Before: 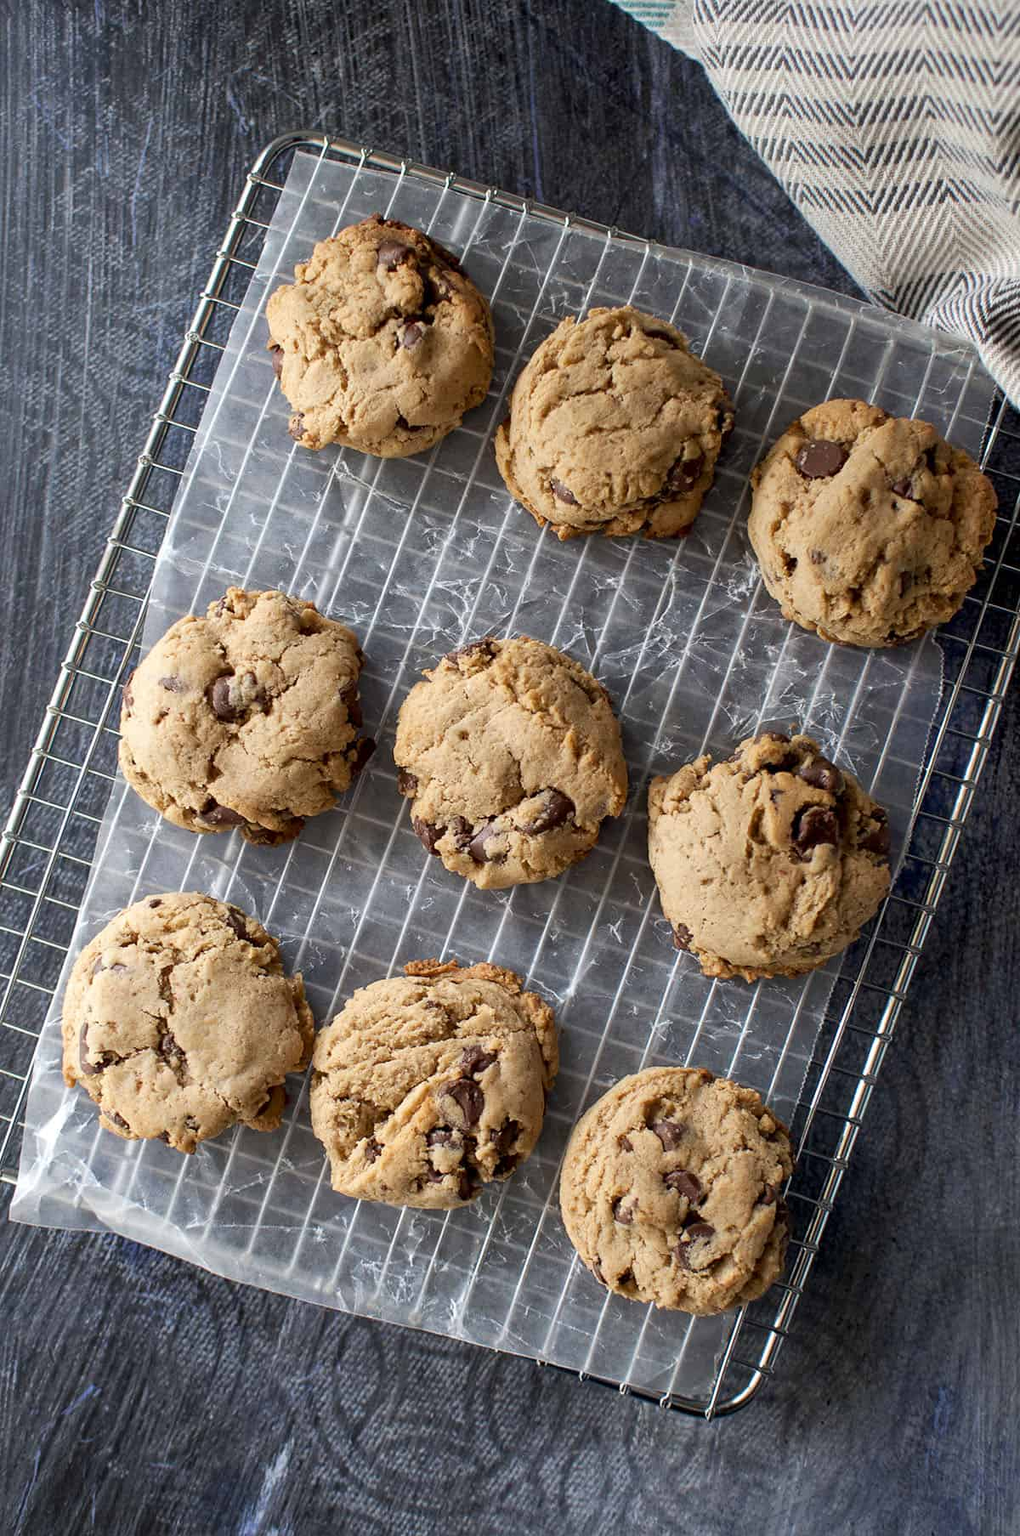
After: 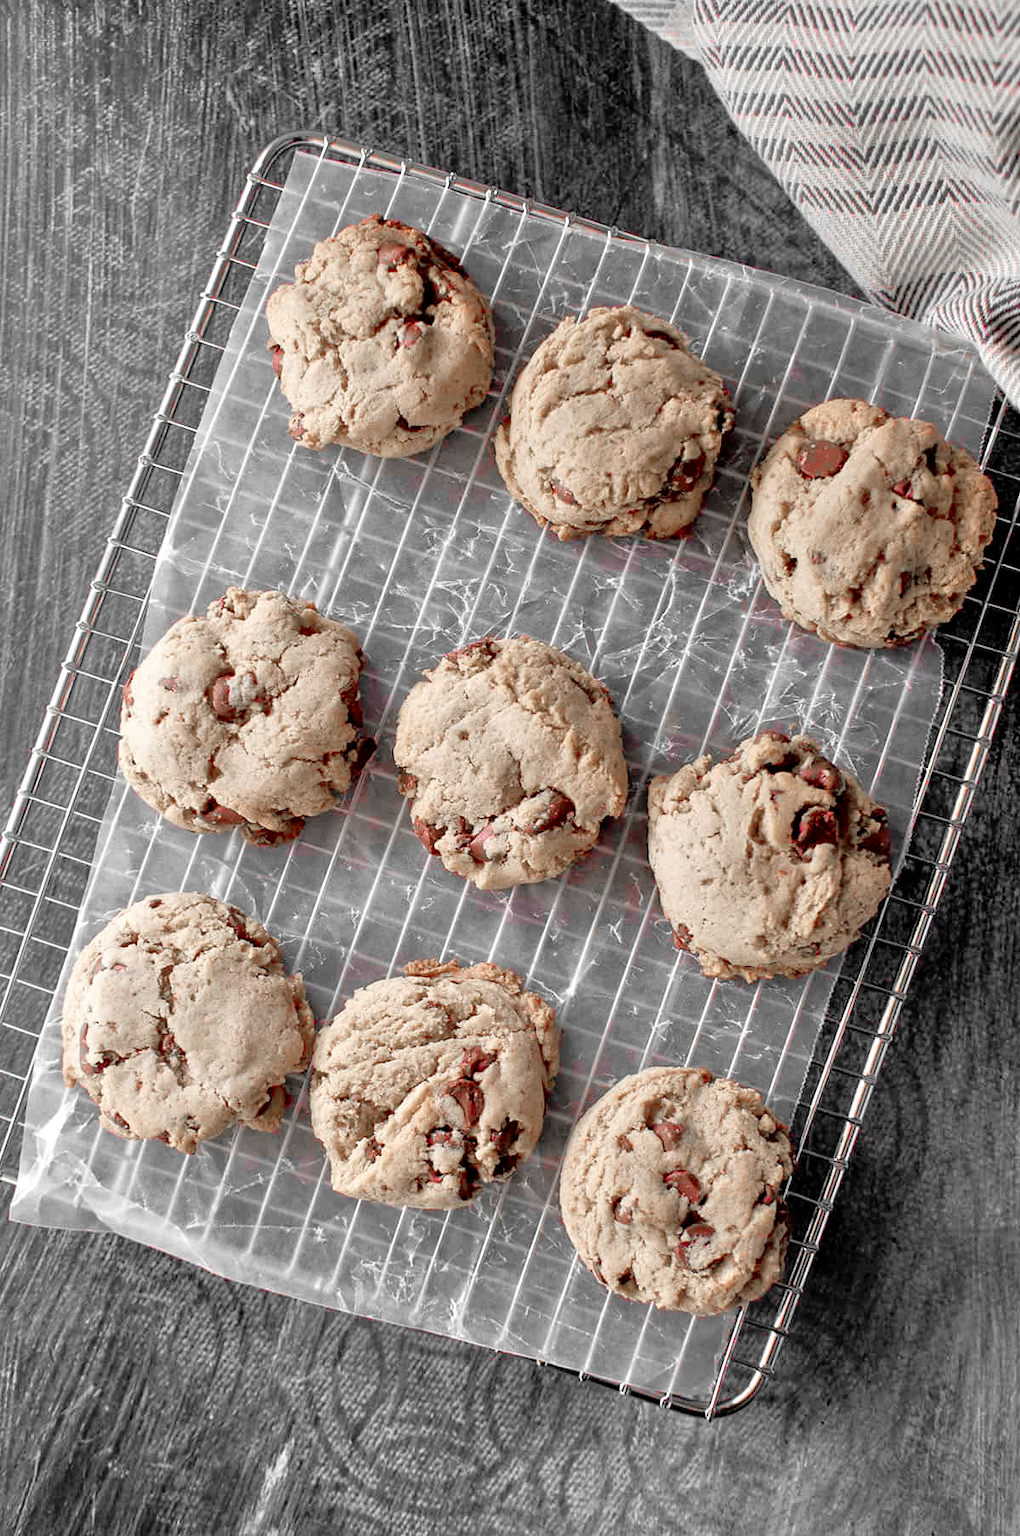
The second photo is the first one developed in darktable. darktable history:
color zones: curves: ch1 [(0, 0.831) (0.08, 0.771) (0.157, 0.268) (0.241, 0.207) (0.562, -0.005) (0.714, -0.013) (0.876, 0.01) (1, 0.831)]
tone equalizer: -7 EV 0.15 EV, -6 EV 0.6 EV, -5 EV 1.15 EV, -4 EV 1.33 EV, -3 EV 1.15 EV, -2 EV 0.6 EV, -1 EV 0.15 EV, mask exposure compensation -0.5 EV
